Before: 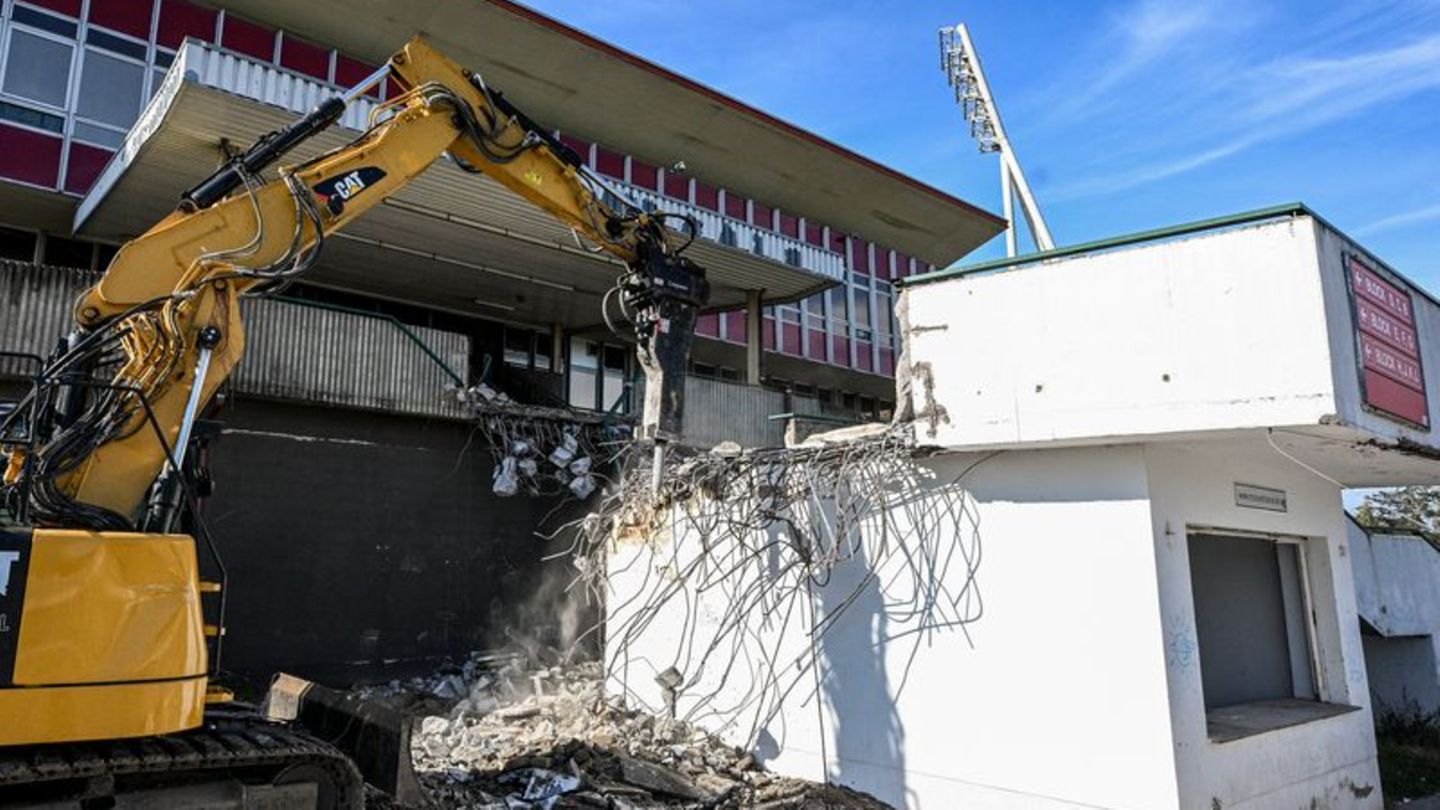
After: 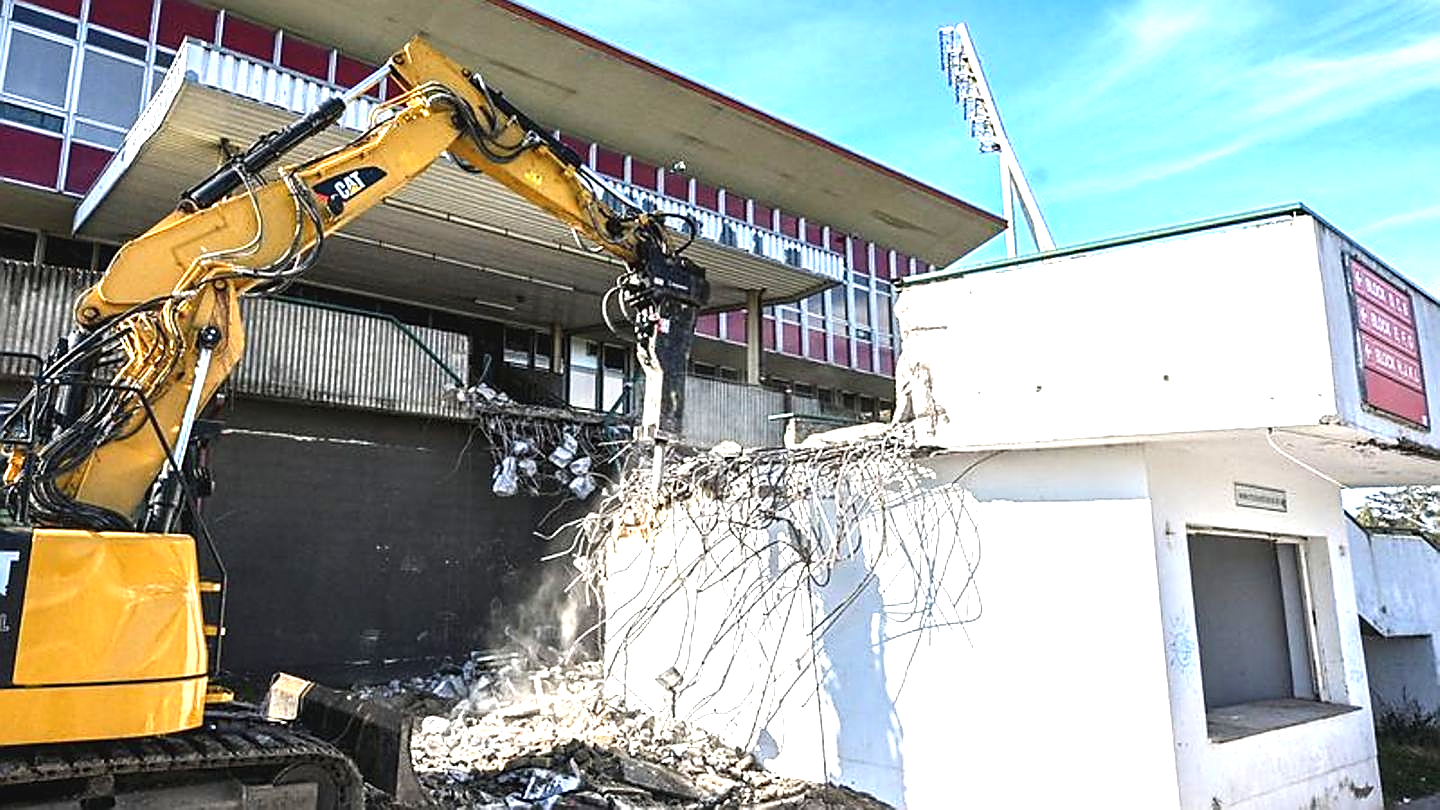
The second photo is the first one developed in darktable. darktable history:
sharpen: radius 1.4, amount 1.25, threshold 0.7
exposure: black level correction -0.002, exposure 1.35 EV, compensate highlight preservation false
